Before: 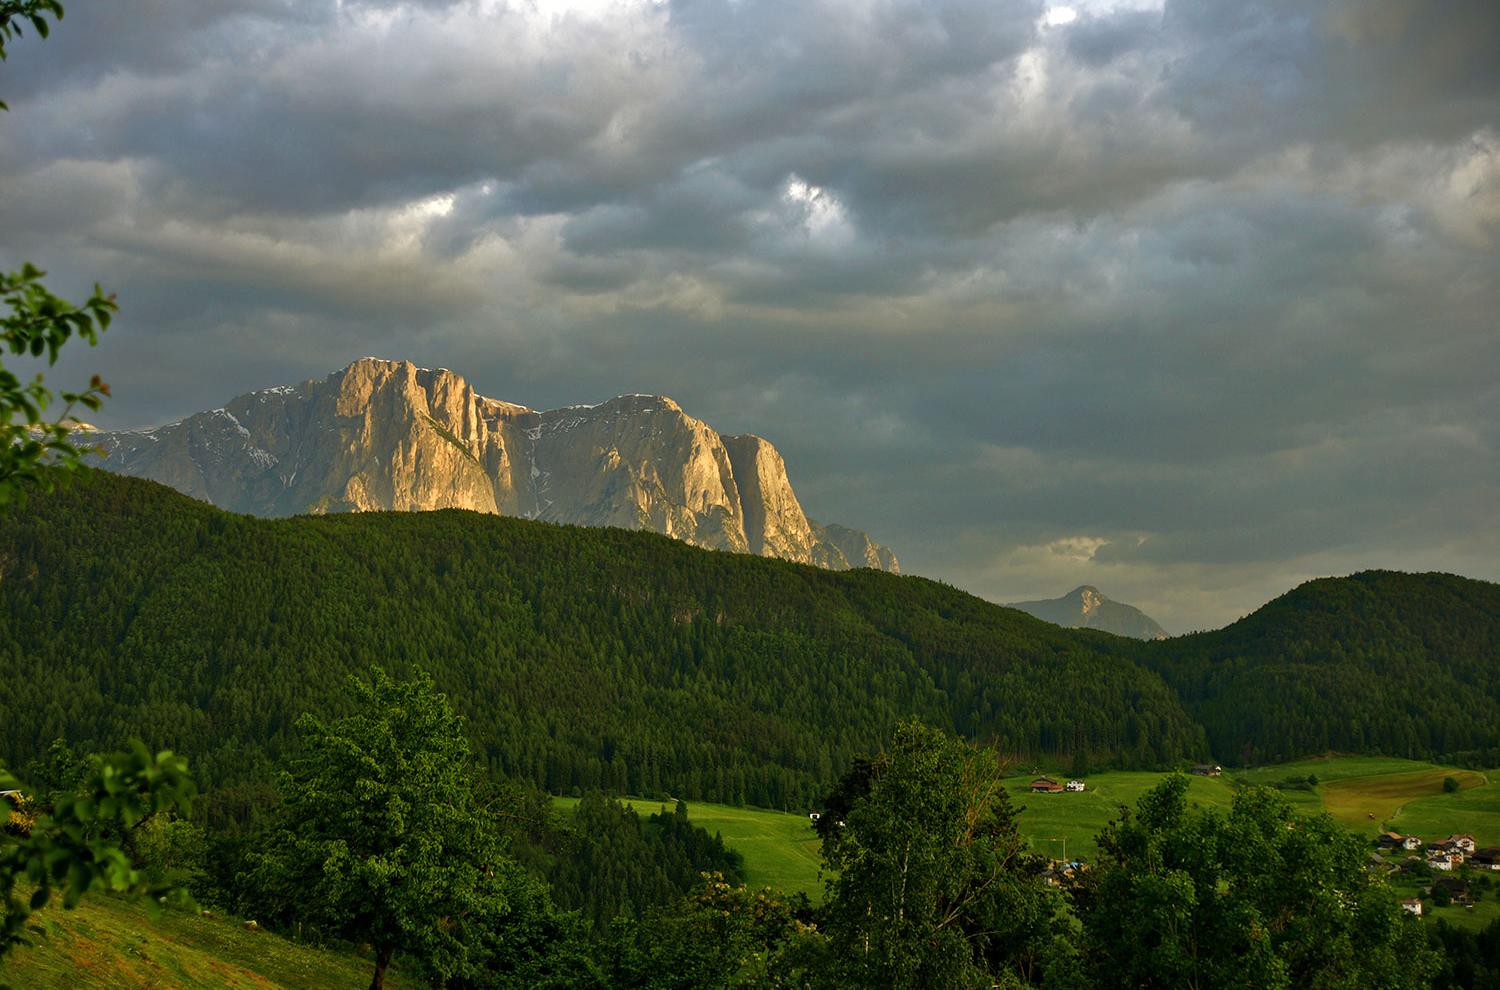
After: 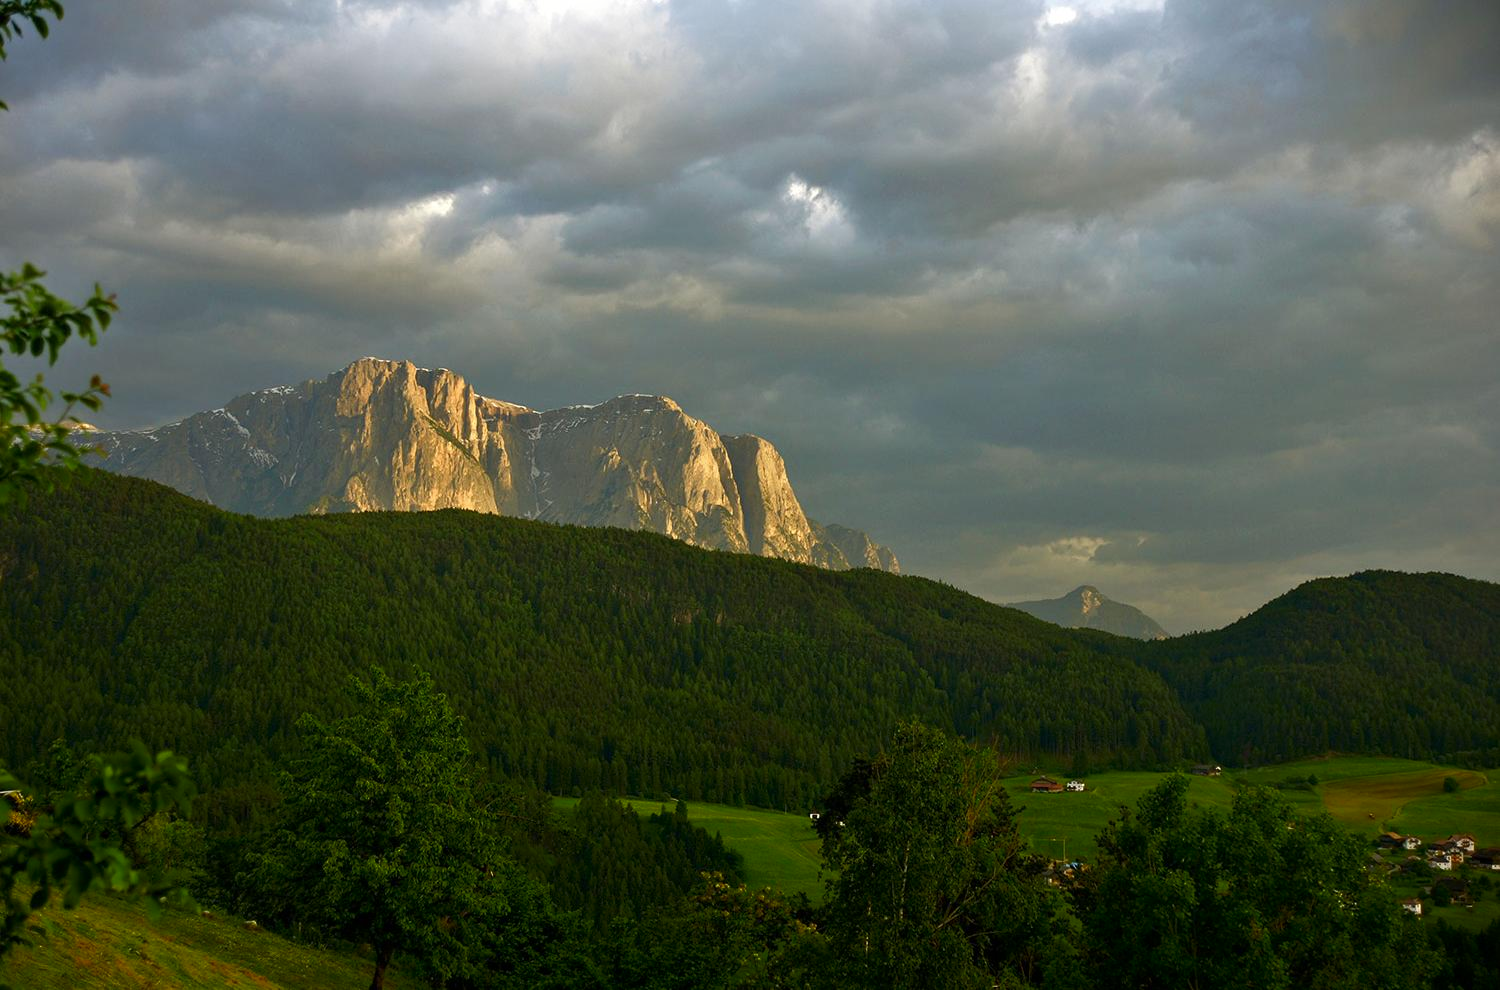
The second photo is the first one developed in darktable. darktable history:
shadows and highlights: shadows -40.44, highlights 63.12, soften with gaussian
